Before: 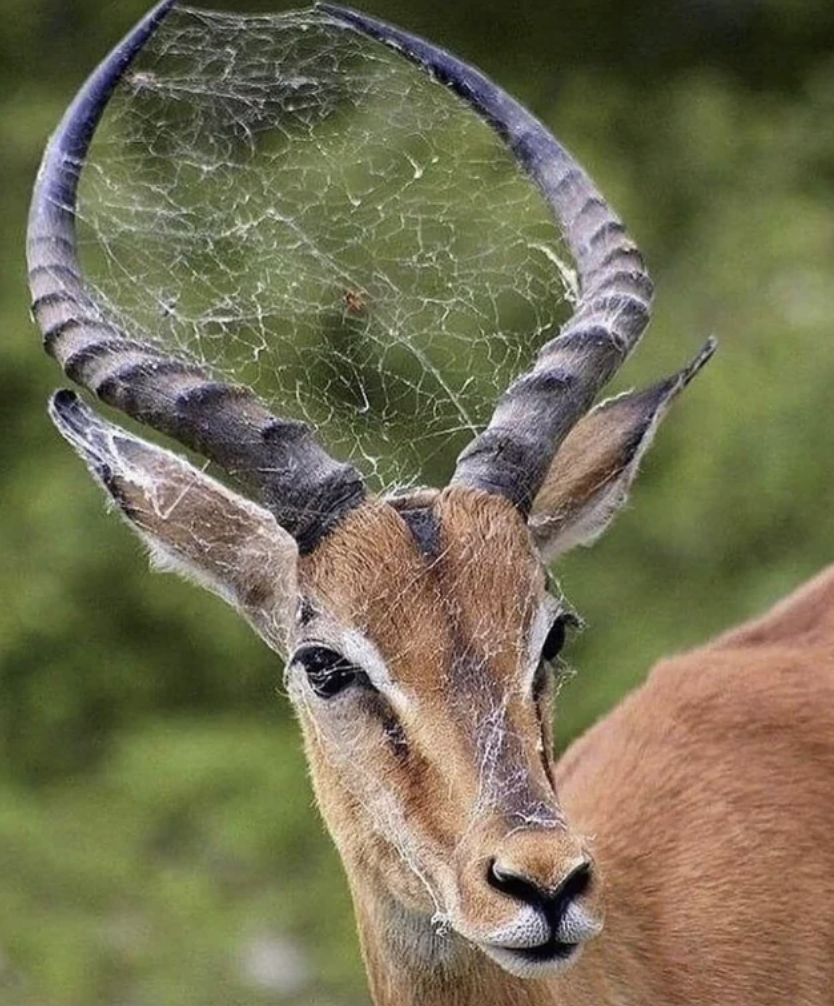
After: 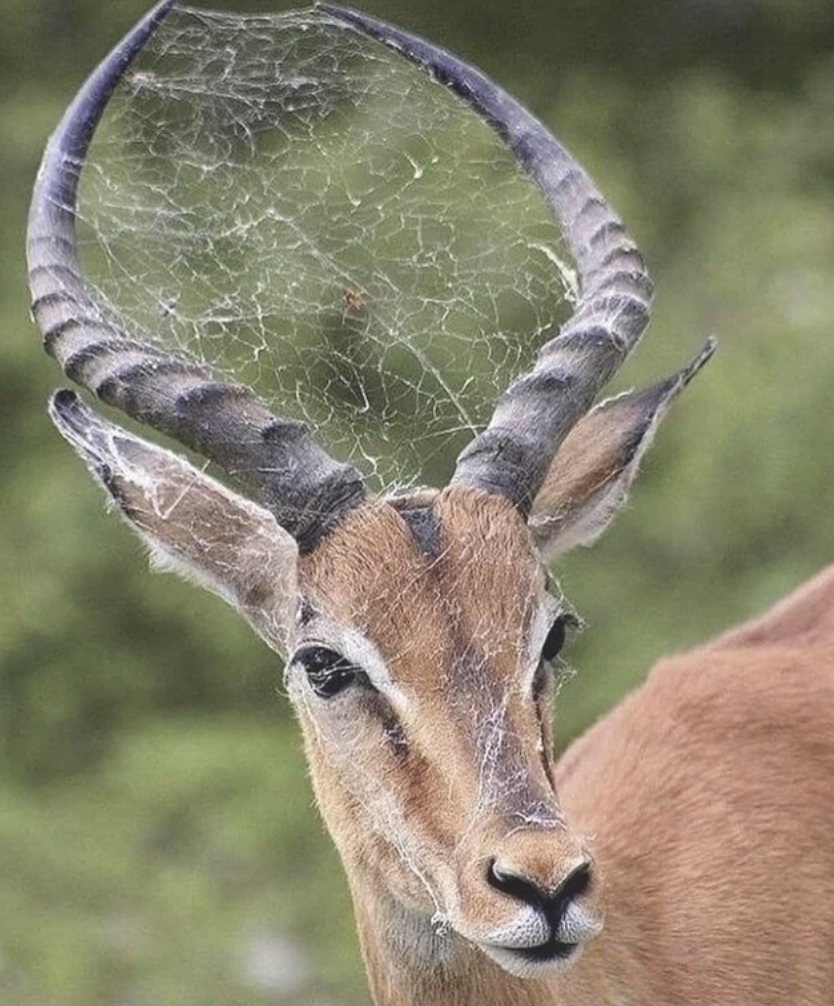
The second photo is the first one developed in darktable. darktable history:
exposure: exposure 0.663 EV, compensate highlight preservation false
contrast brightness saturation: contrast -0.266, saturation -0.429
